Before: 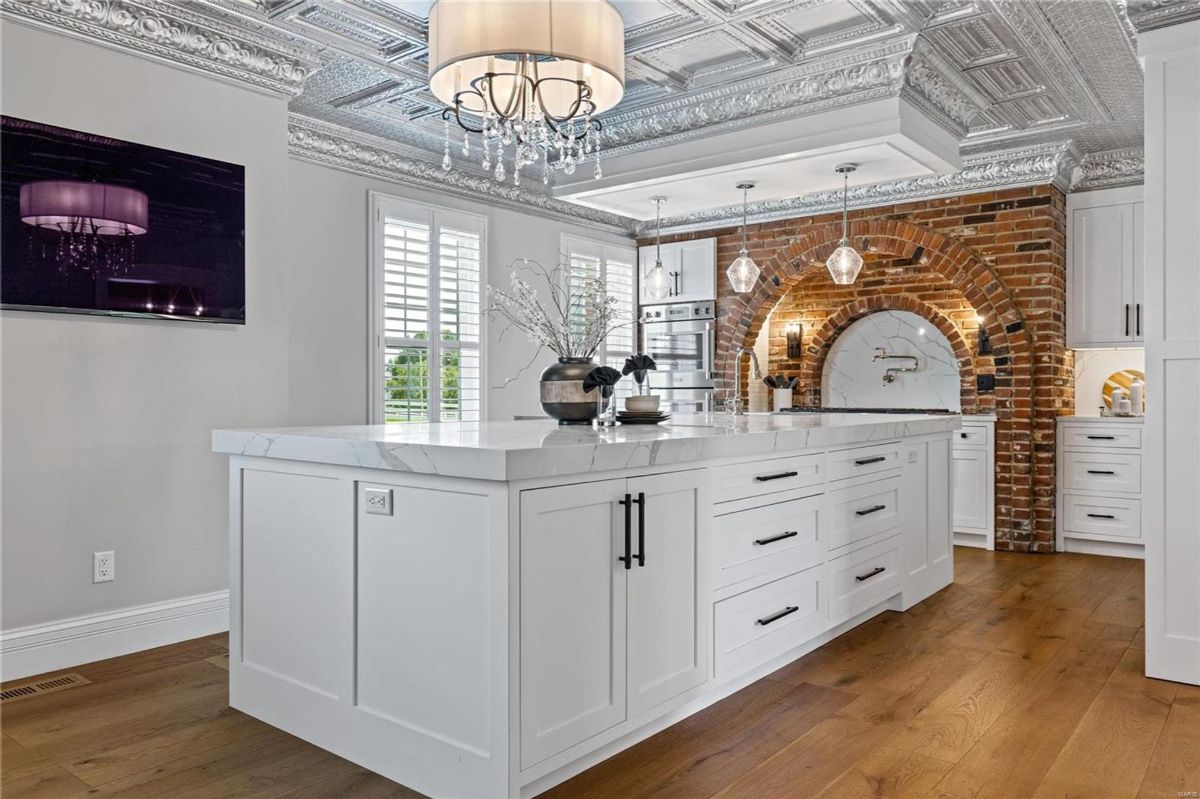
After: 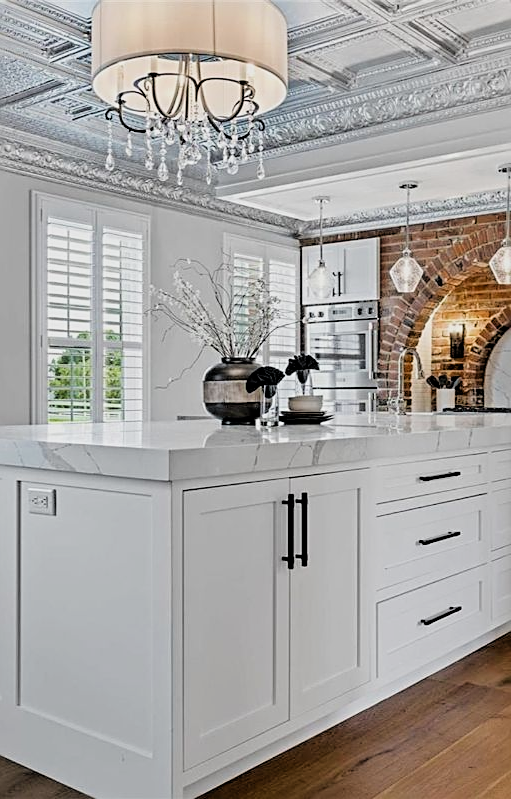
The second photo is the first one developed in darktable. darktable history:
crop: left 28.154%, right 29.219%
sharpen: amount 0.551
filmic rgb: black relative exposure -3.83 EV, white relative exposure 3.49 EV, threshold 5.98 EV, hardness 2.65, contrast 1.102, enable highlight reconstruction true
